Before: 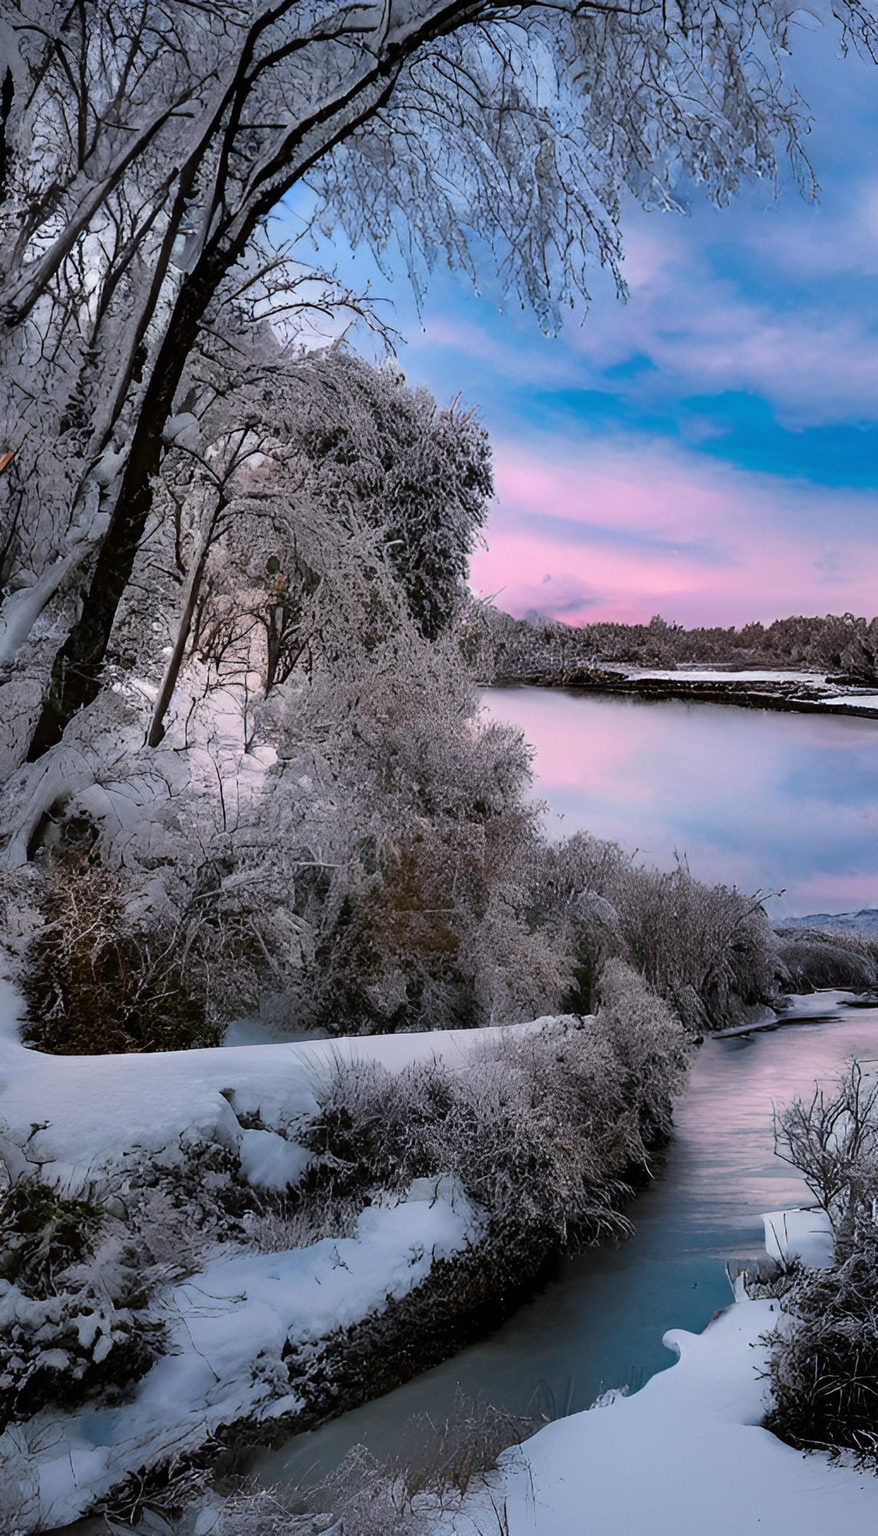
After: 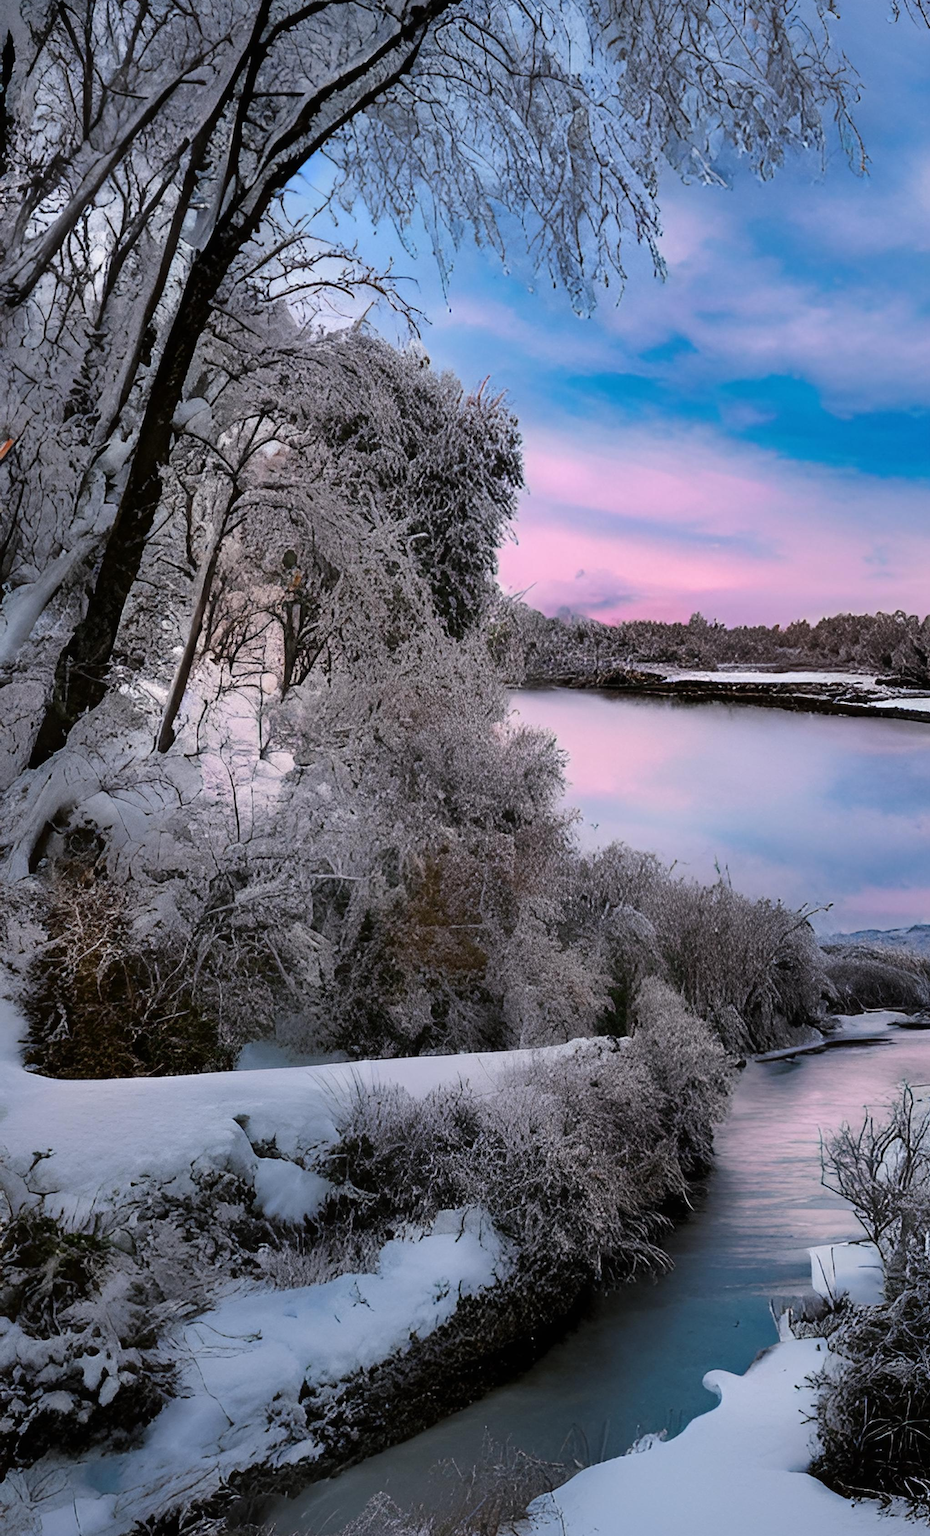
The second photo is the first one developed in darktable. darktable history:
crop and rotate: top 2.462%, bottom 3.232%
